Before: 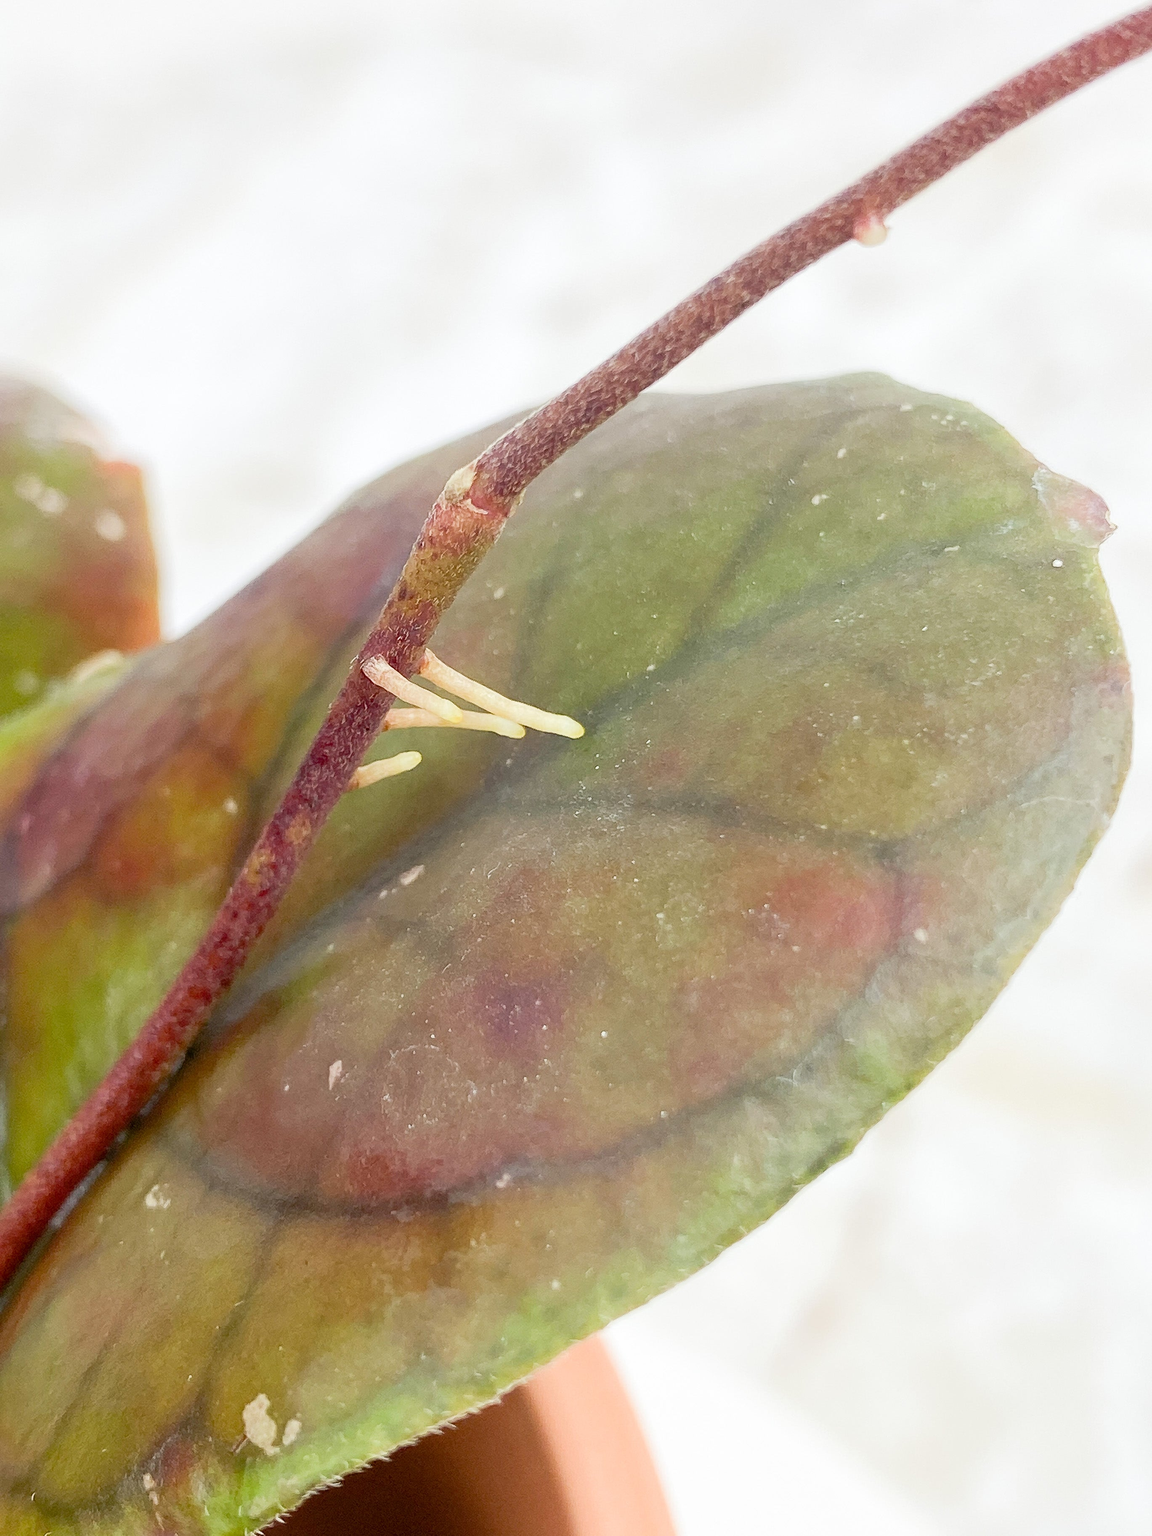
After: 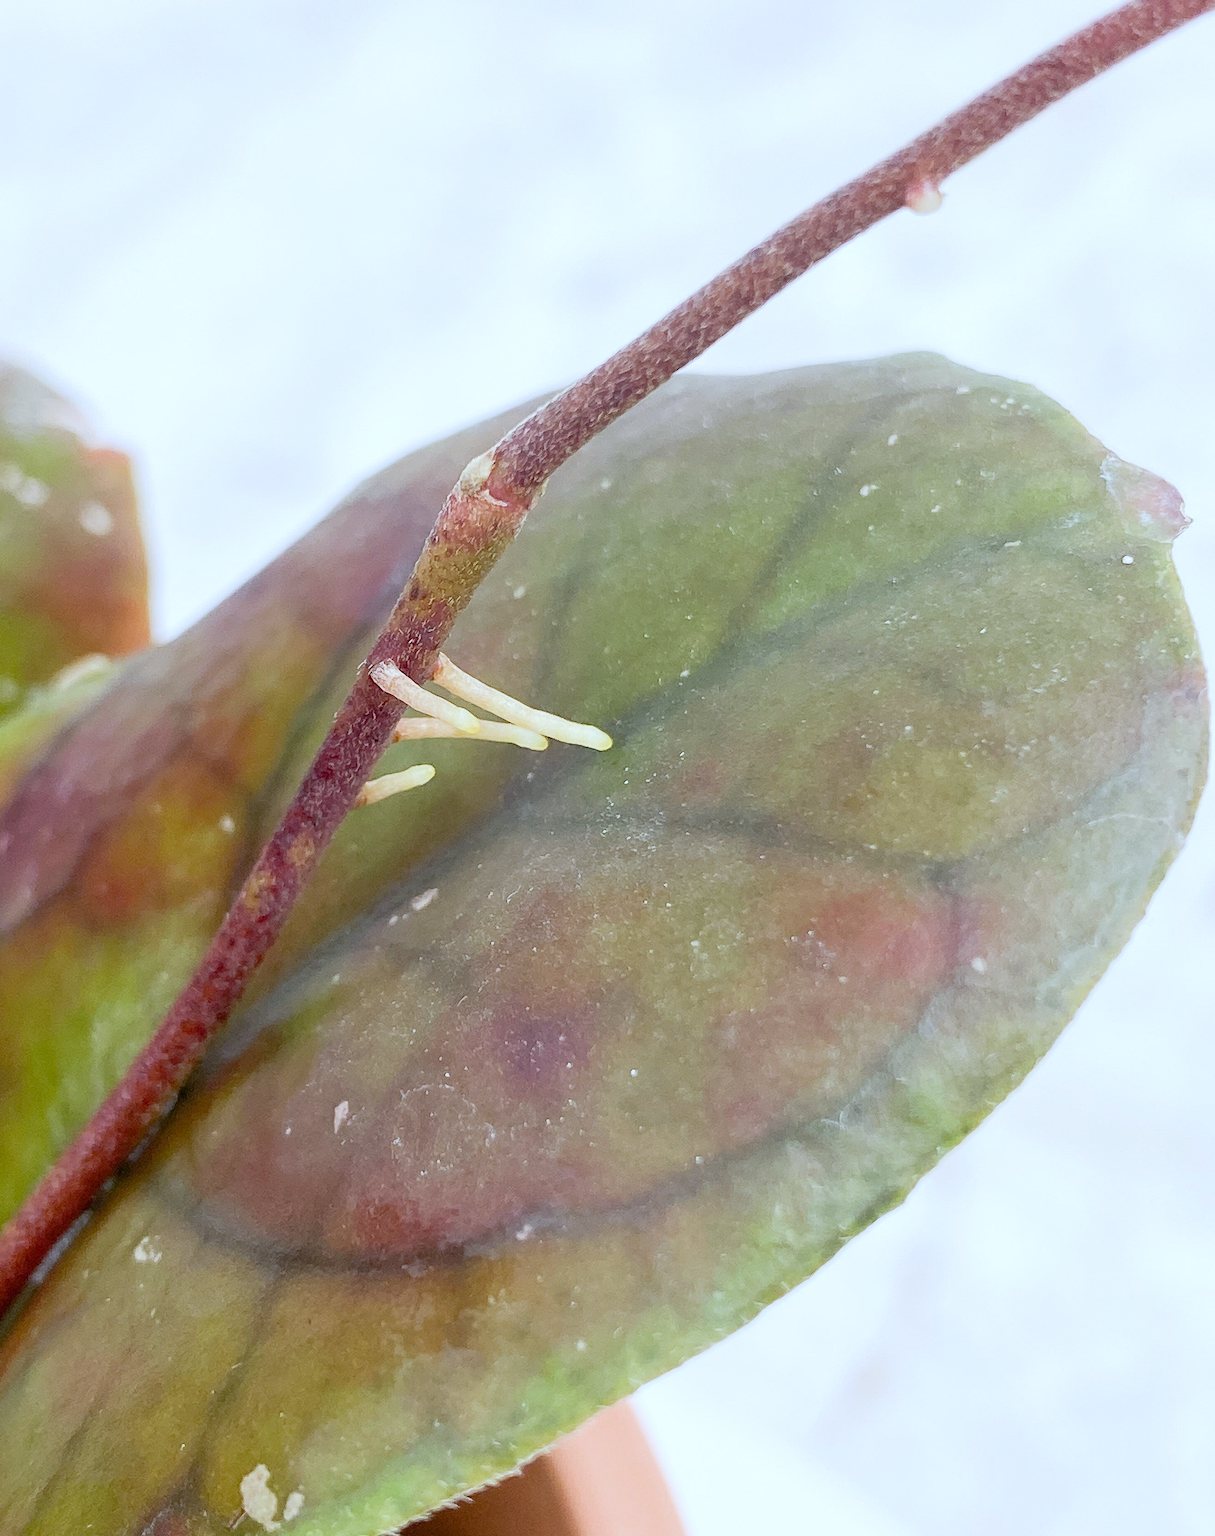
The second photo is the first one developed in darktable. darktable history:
white balance: red 0.931, blue 1.11
crop: left 1.964%, top 3.251%, right 1.122%, bottom 4.933%
